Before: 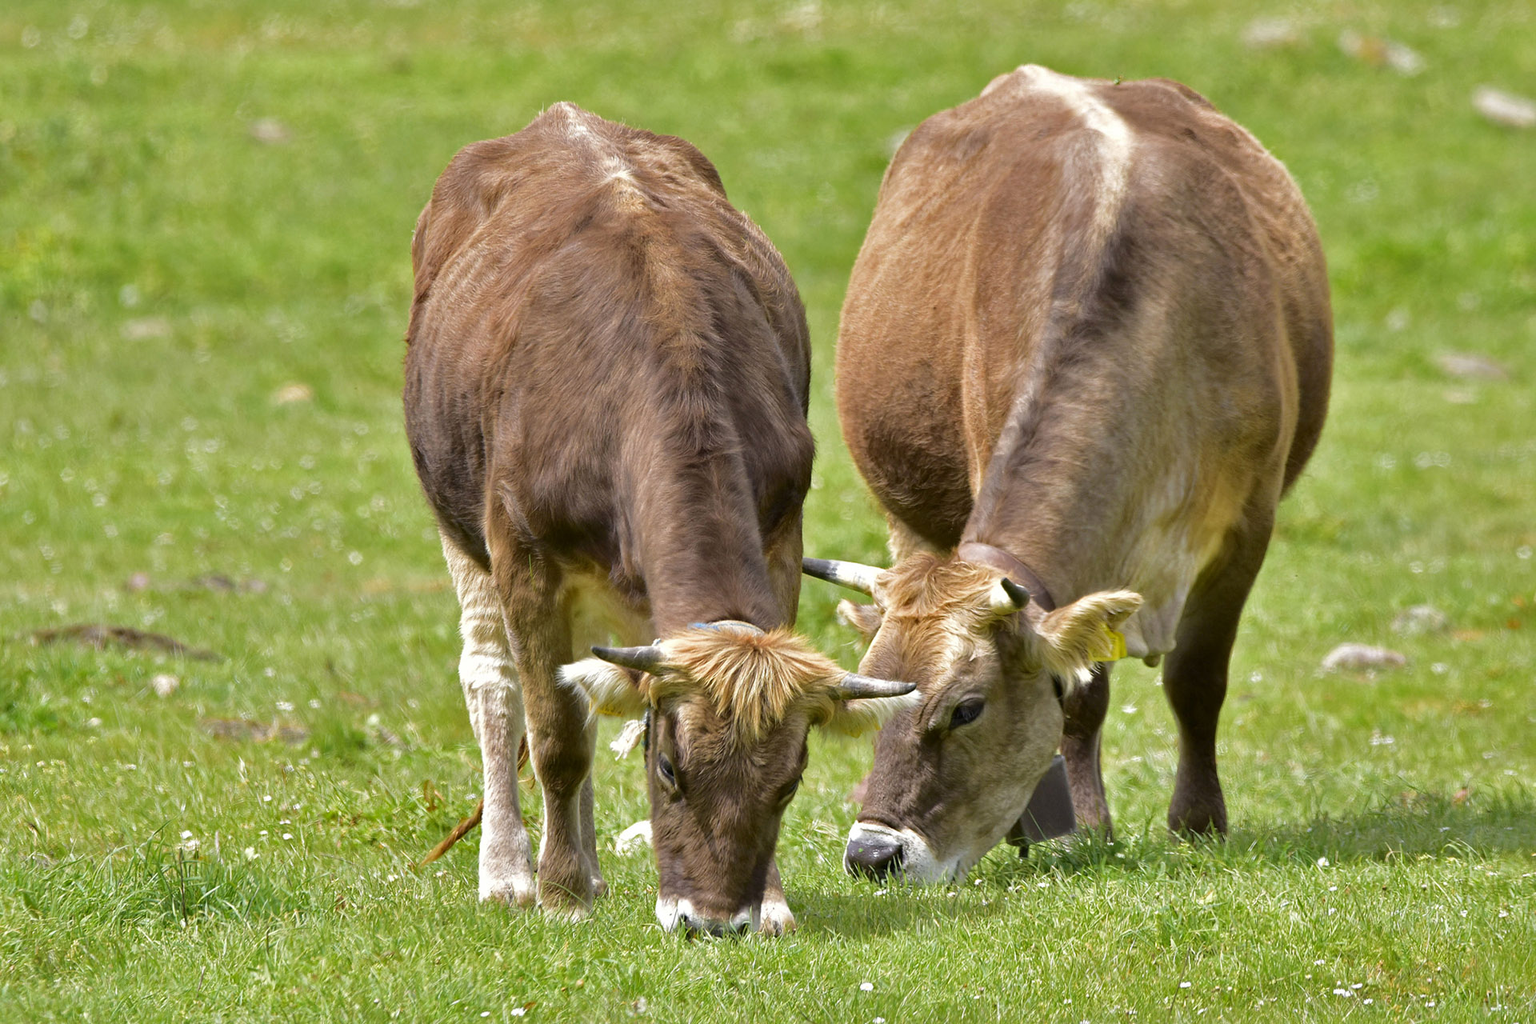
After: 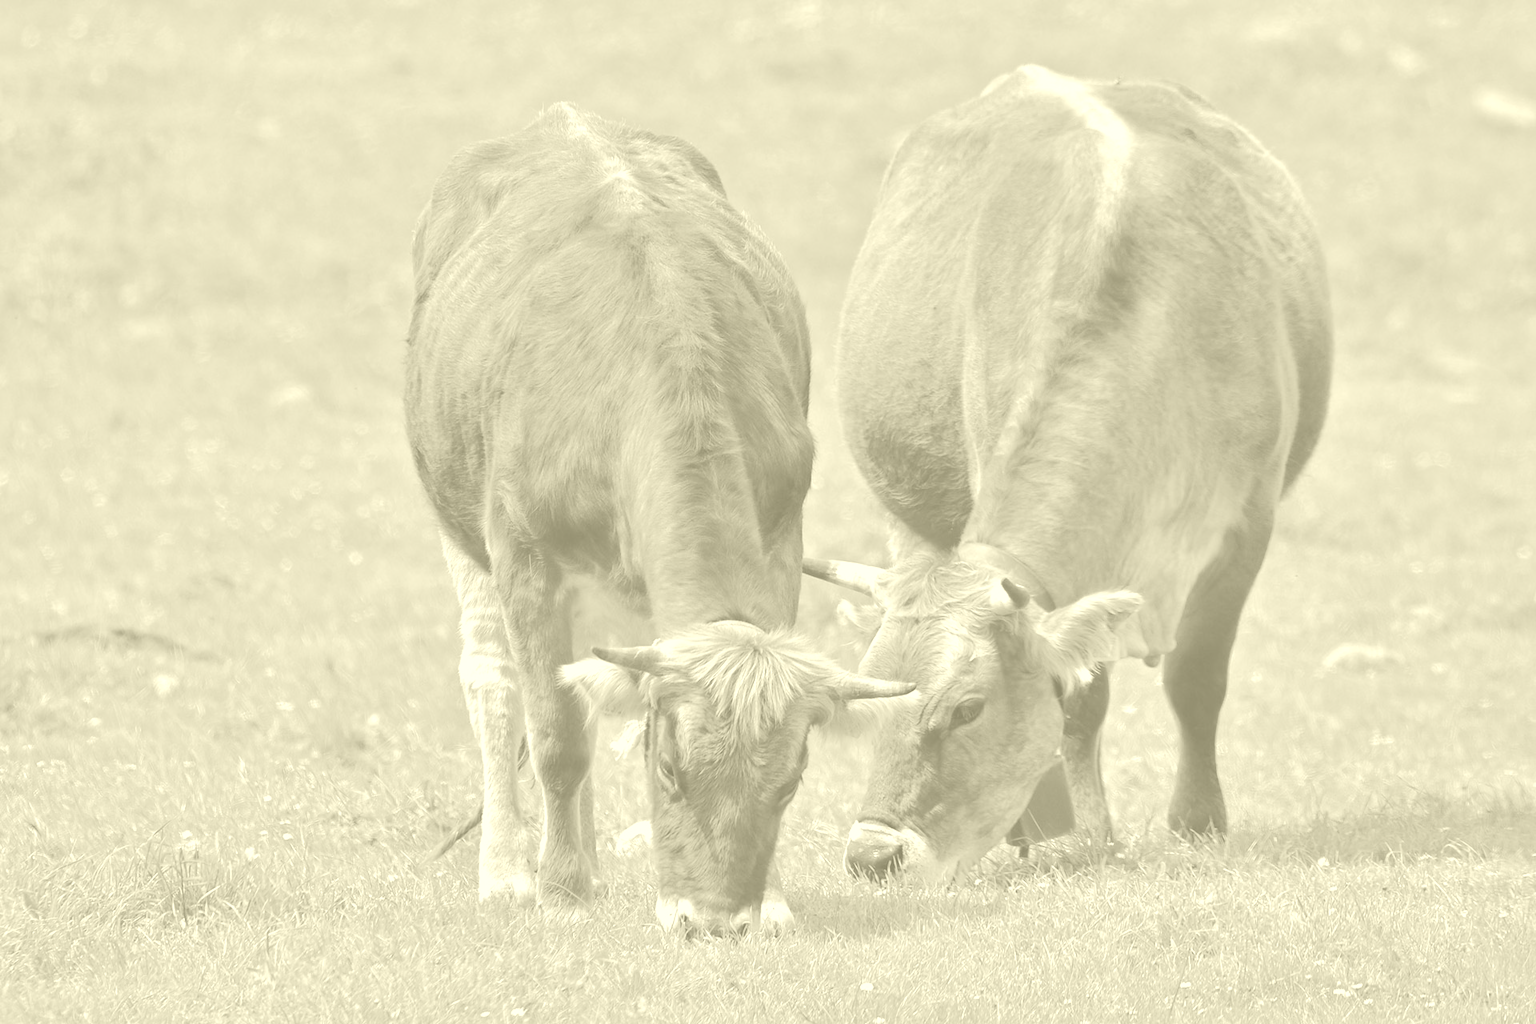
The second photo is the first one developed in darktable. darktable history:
color balance rgb: perceptual saturation grading › global saturation 25%, perceptual brilliance grading › mid-tones 10%, perceptual brilliance grading › shadows 15%, global vibrance 20%
colorize: hue 43.2°, saturation 40%, version 1
